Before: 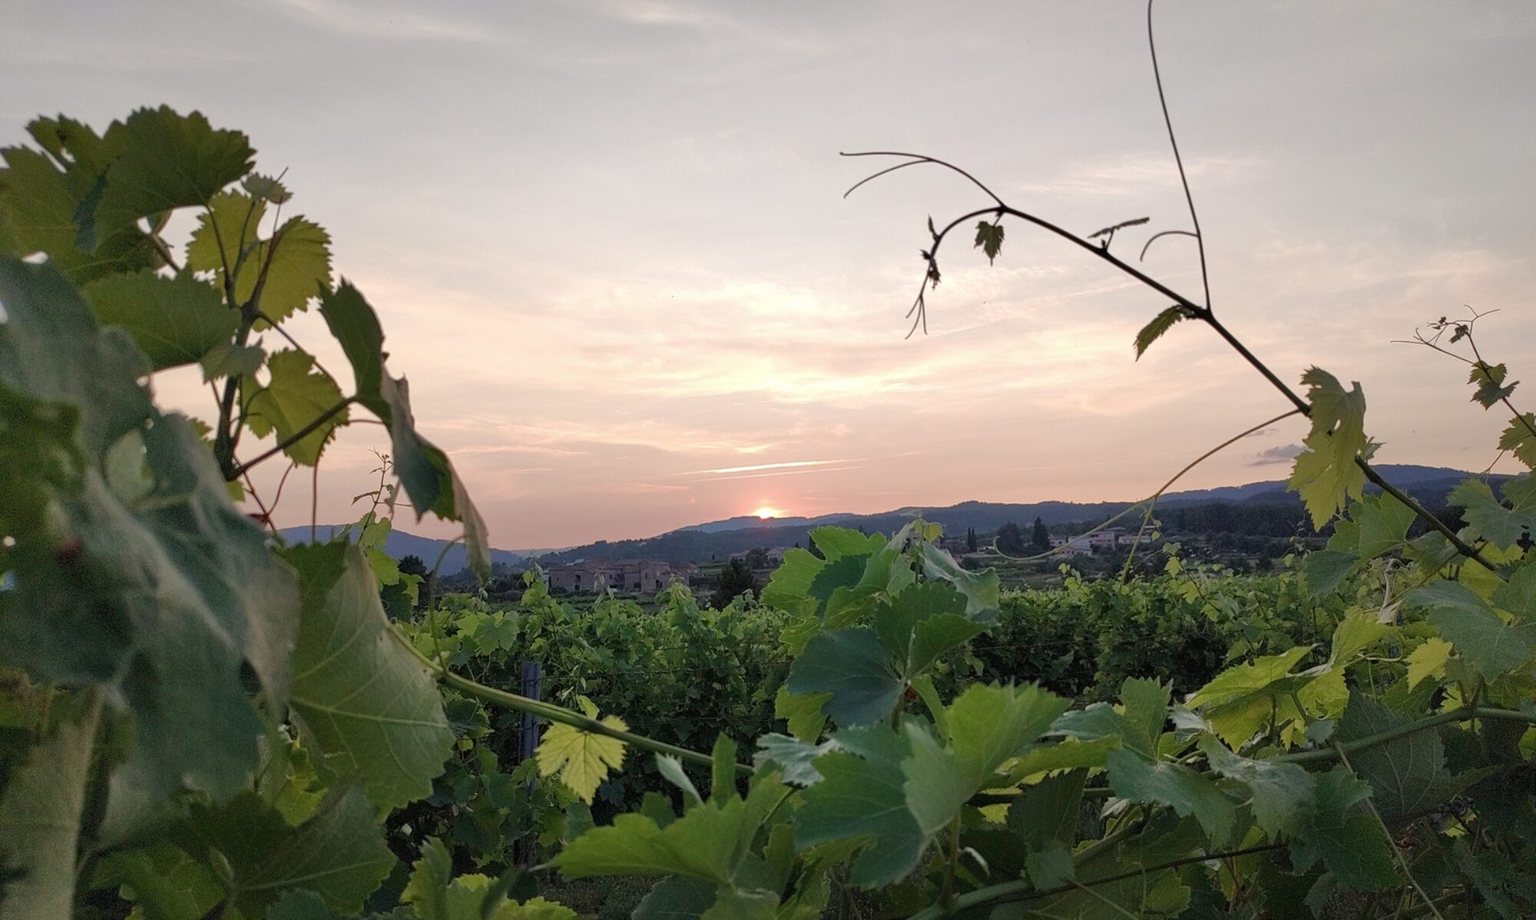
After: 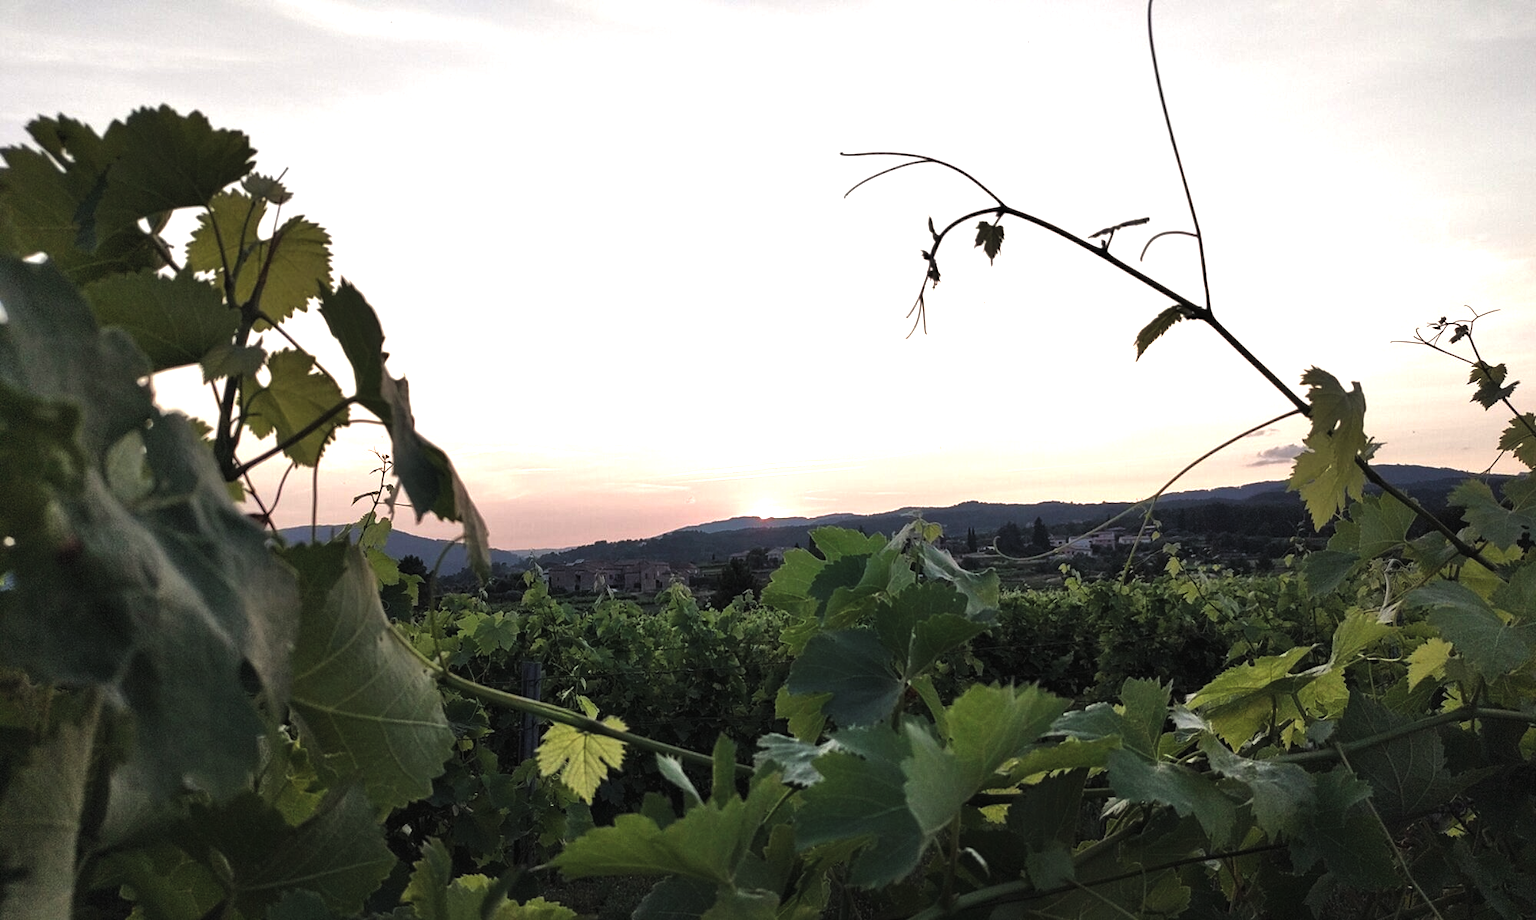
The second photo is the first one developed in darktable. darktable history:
exposure: black level correction -0.005, exposure 1.002 EV, compensate highlight preservation false
levels: levels [0, 0.618, 1]
